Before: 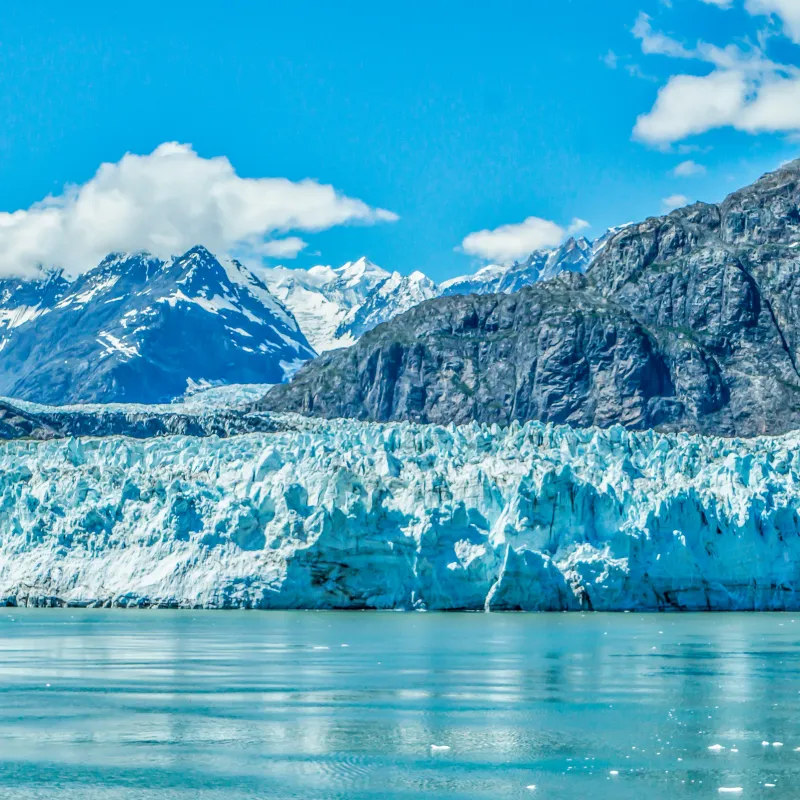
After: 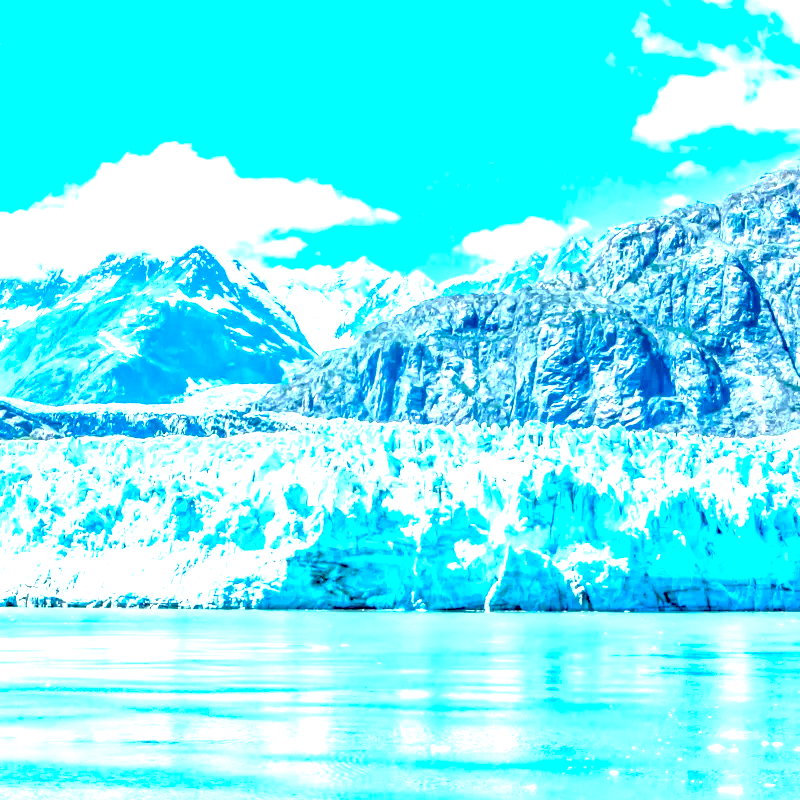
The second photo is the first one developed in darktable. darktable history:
exposure: black level correction 0.005, exposure 2.068 EV, compensate highlight preservation false
tone equalizer: -8 EV 0.983 EV, -7 EV 0.978 EV, -6 EV 1.01 EV, -5 EV 1.01 EV, -4 EV 1.02 EV, -3 EV 0.727 EV, -2 EV 0.499 EV, -1 EV 0.237 EV, mask exposure compensation -0.495 EV
shadows and highlights: shadows 25.05, highlights -26.48, highlights color adjustment 52.35%
color correction: highlights a* -0.097, highlights b* -5.9, shadows a* -0.149, shadows b* -0.079
